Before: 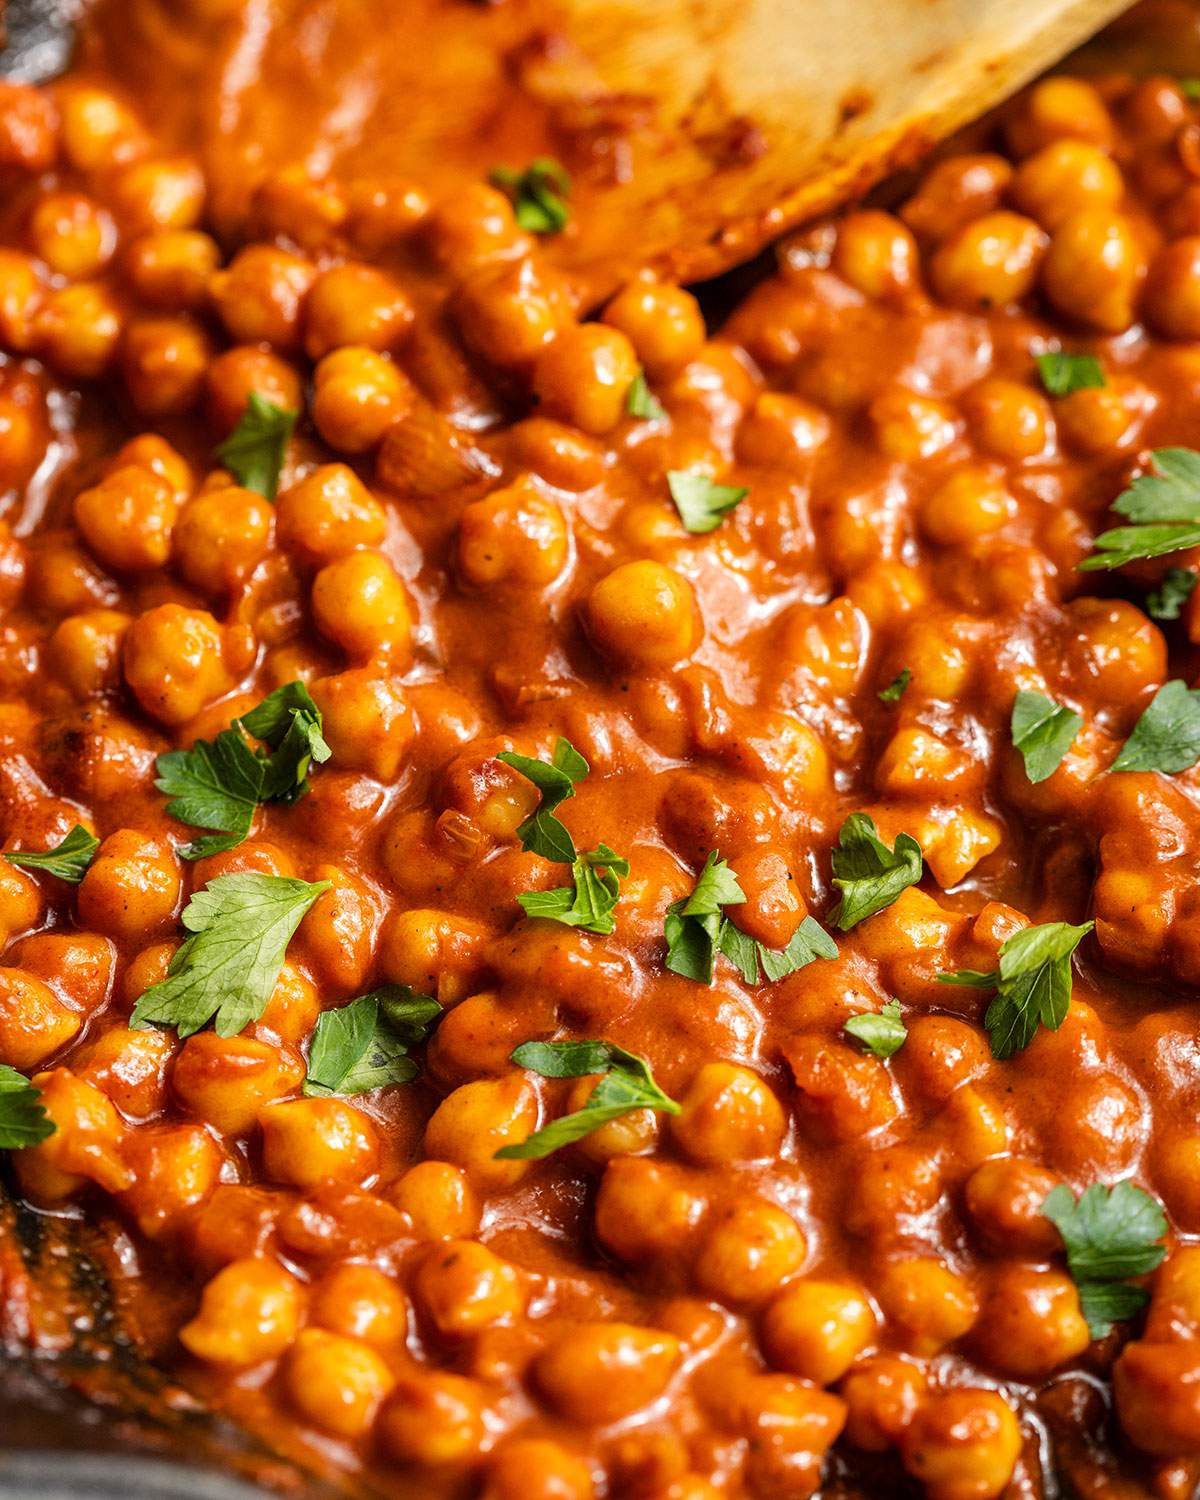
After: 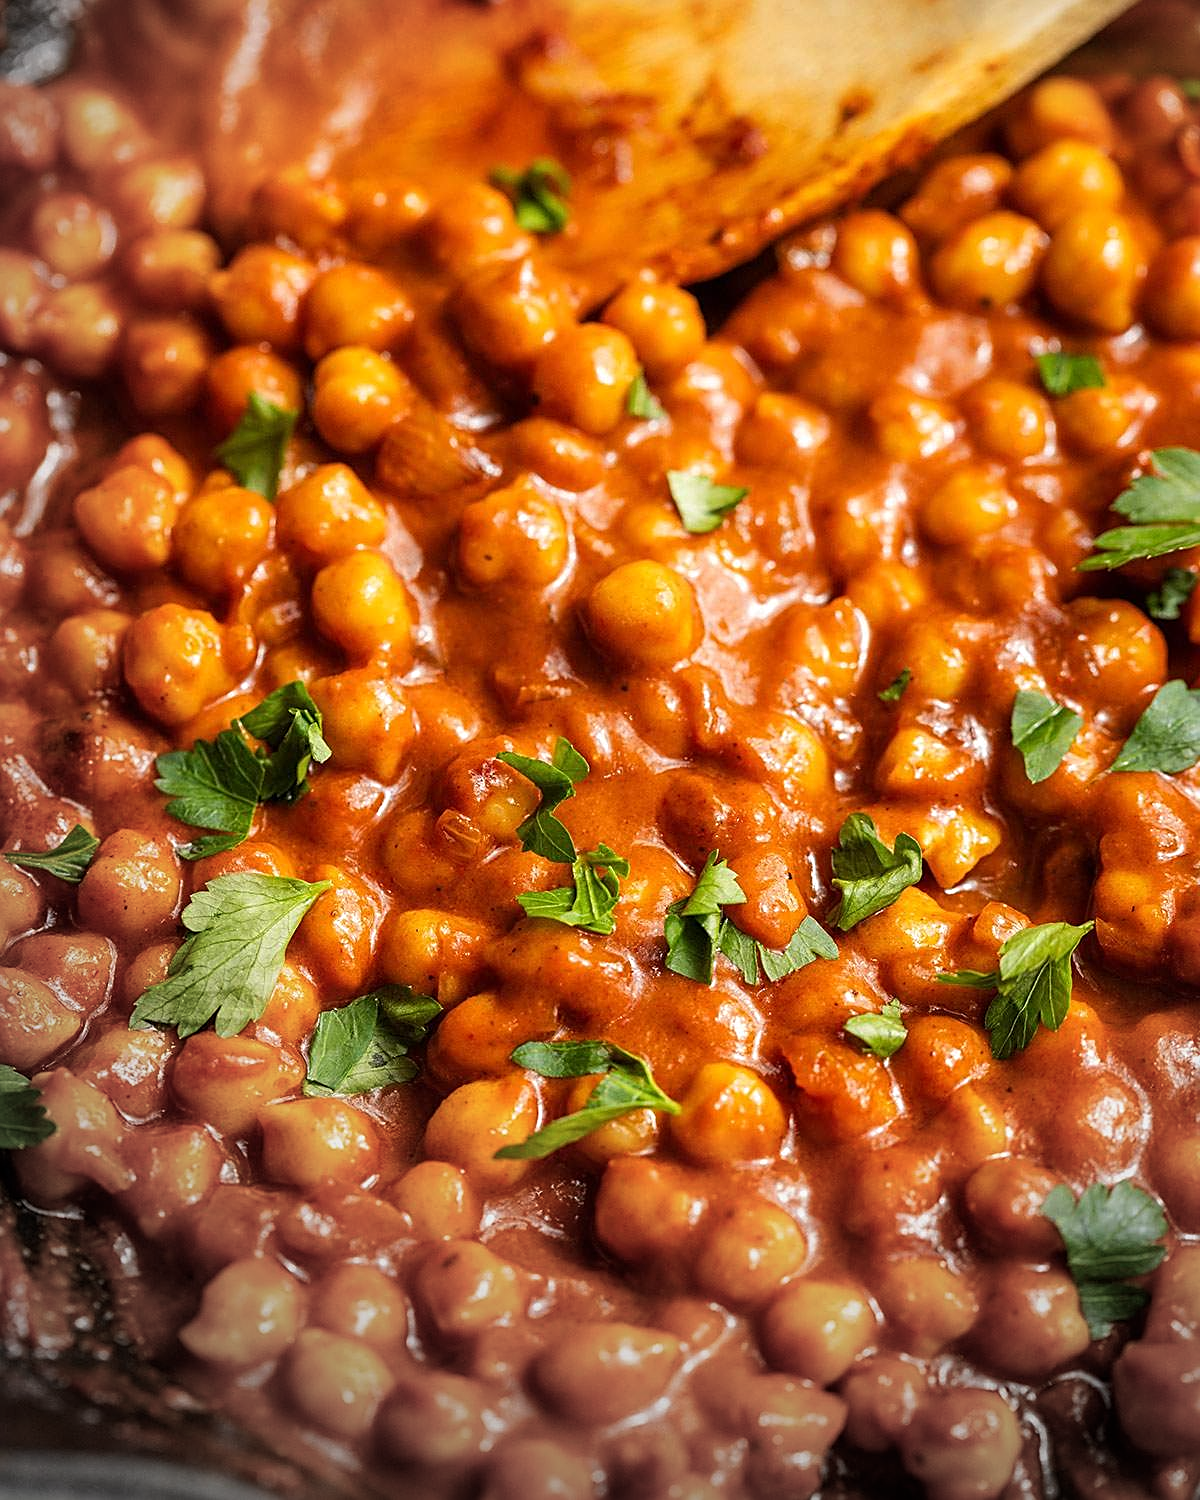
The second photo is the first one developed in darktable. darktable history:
tone equalizer: on, module defaults
sharpen: on, module defaults
vignetting: fall-off start 73.57%, center (0.22, -0.235)
